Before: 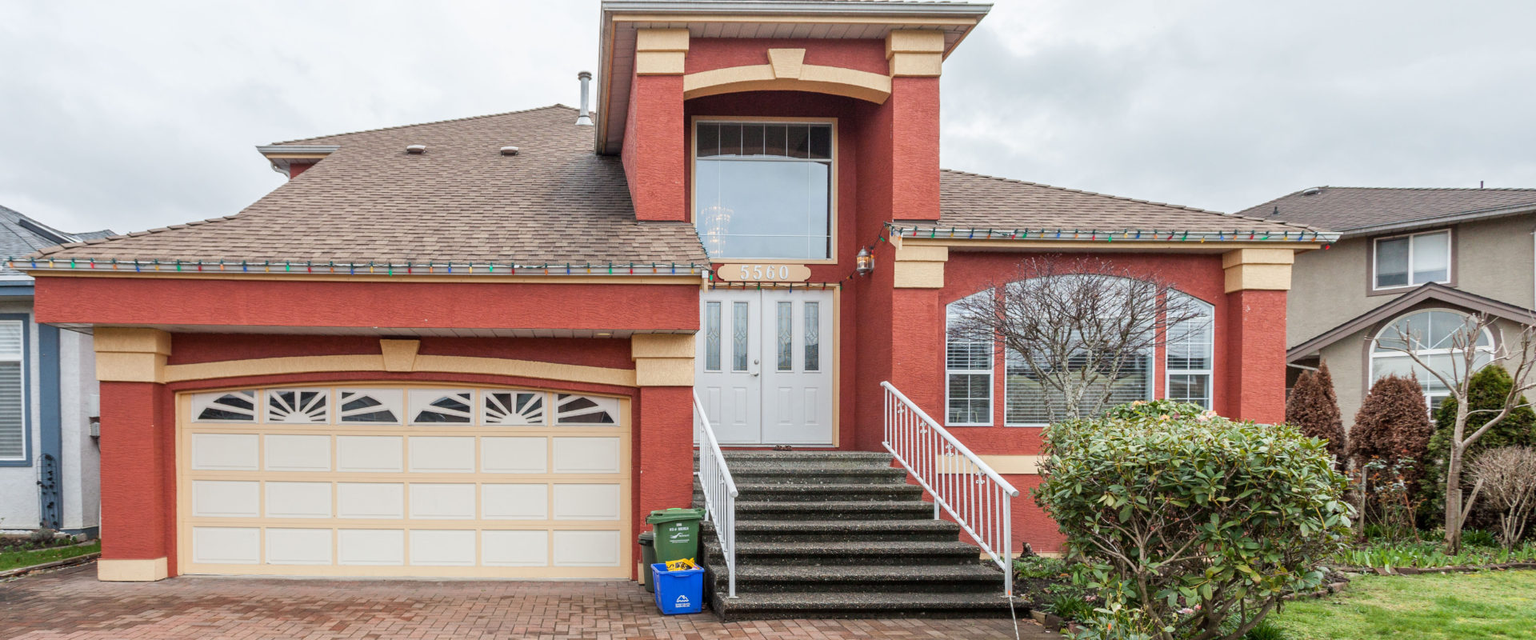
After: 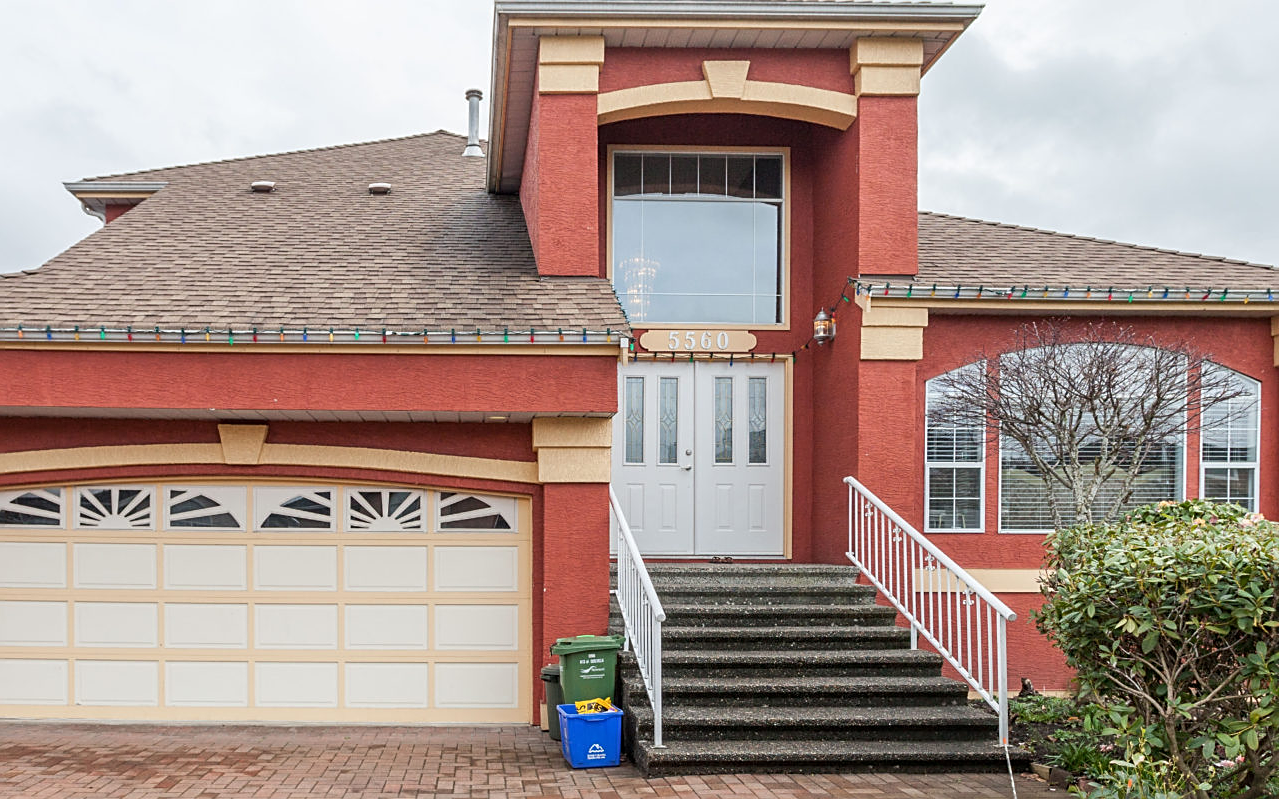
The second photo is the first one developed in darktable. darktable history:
crop and rotate: left 13.409%, right 19.924%
sharpen: on, module defaults
